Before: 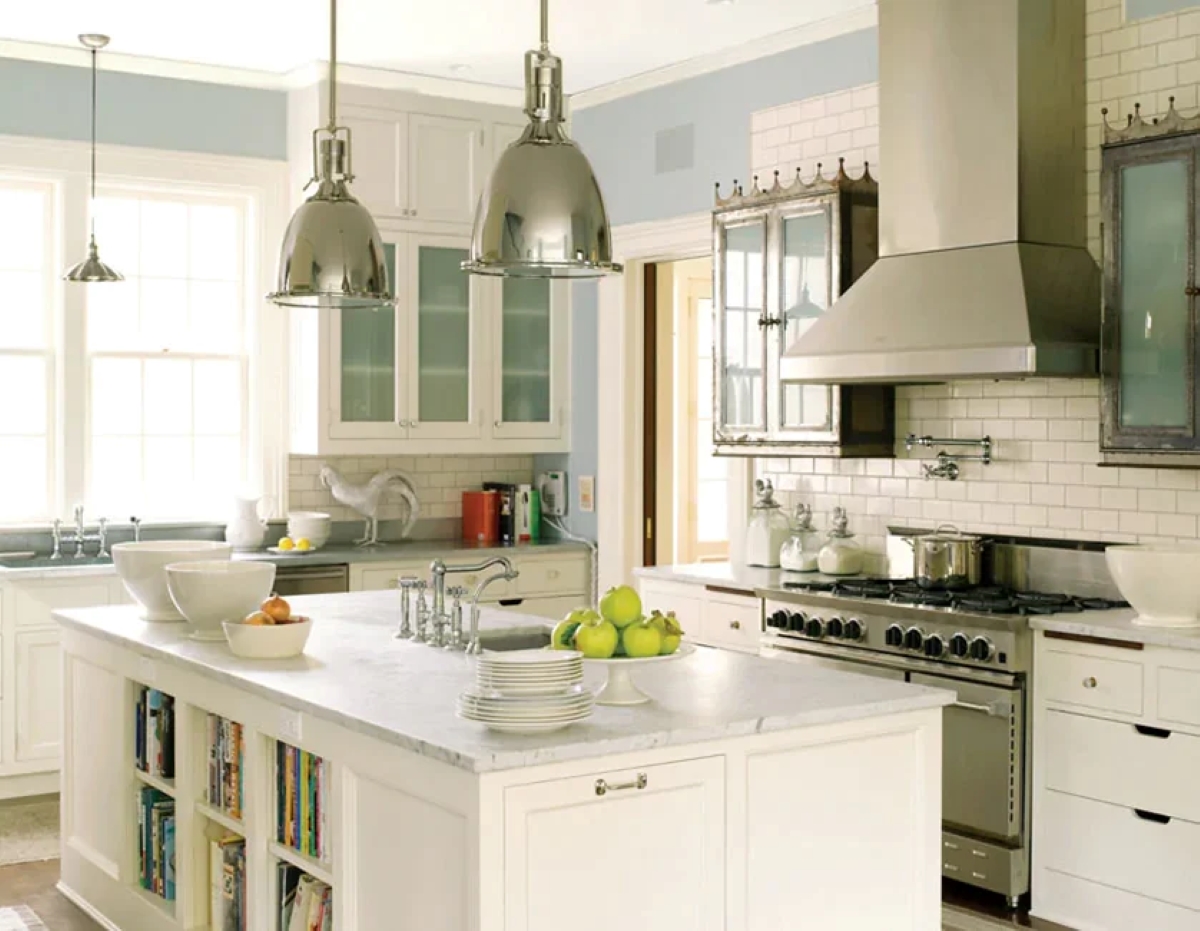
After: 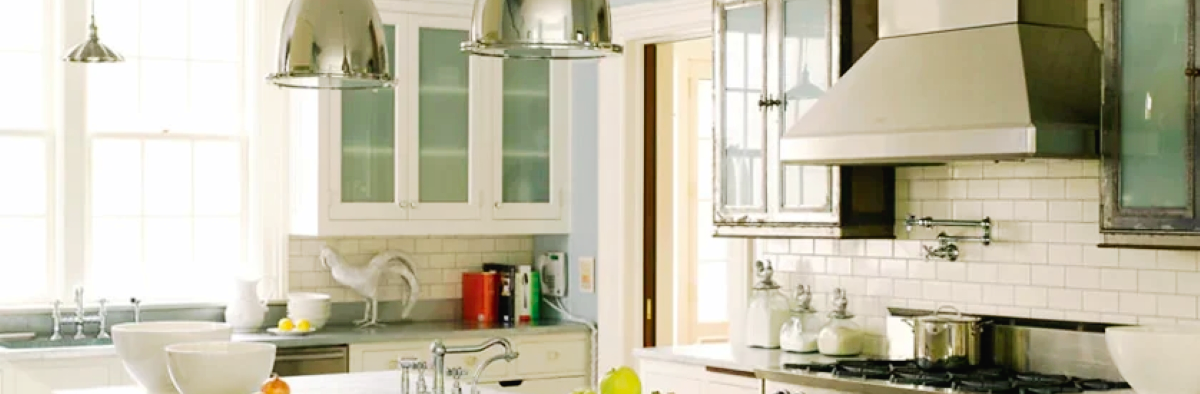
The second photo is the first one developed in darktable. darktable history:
tone curve: curves: ch0 [(0, 0.018) (0.061, 0.041) (0.205, 0.191) (0.289, 0.292) (0.39, 0.424) (0.493, 0.551) (0.666, 0.743) (0.795, 0.841) (1, 0.998)]; ch1 [(0, 0) (0.385, 0.343) (0.439, 0.415) (0.494, 0.498) (0.501, 0.501) (0.51, 0.509) (0.548, 0.563) (0.586, 0.61) (0.684, 0.658) (0.783, 0.804) (1, 1)]; ch2 [(0, 0) (0.304, 0.31) (0.403, 0.399) (0.441, 0.428) (0.47, 0.469) (0.498, 0.496) (0.524, 0.538) (0.566, 0.579) (0.648, 0.665) (0.697, 0.699) (1, 1)], preserve colors none
contrast brightness saturation: saturation 0.102
crop and rotate: top 23.593%, bottom 34.061%
